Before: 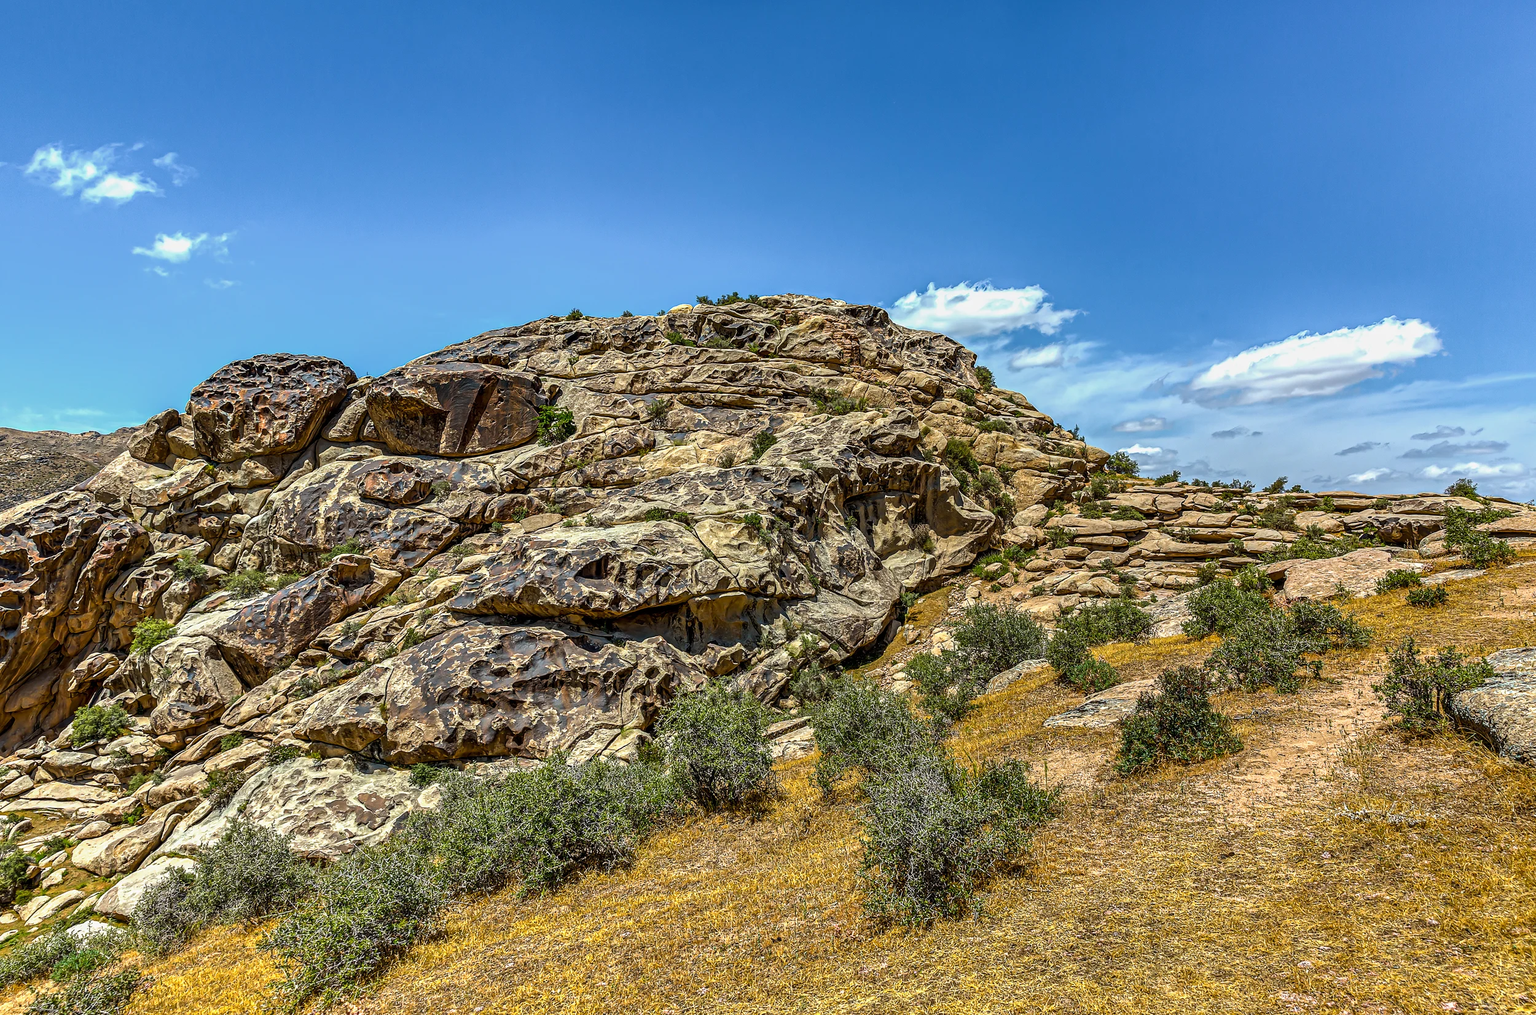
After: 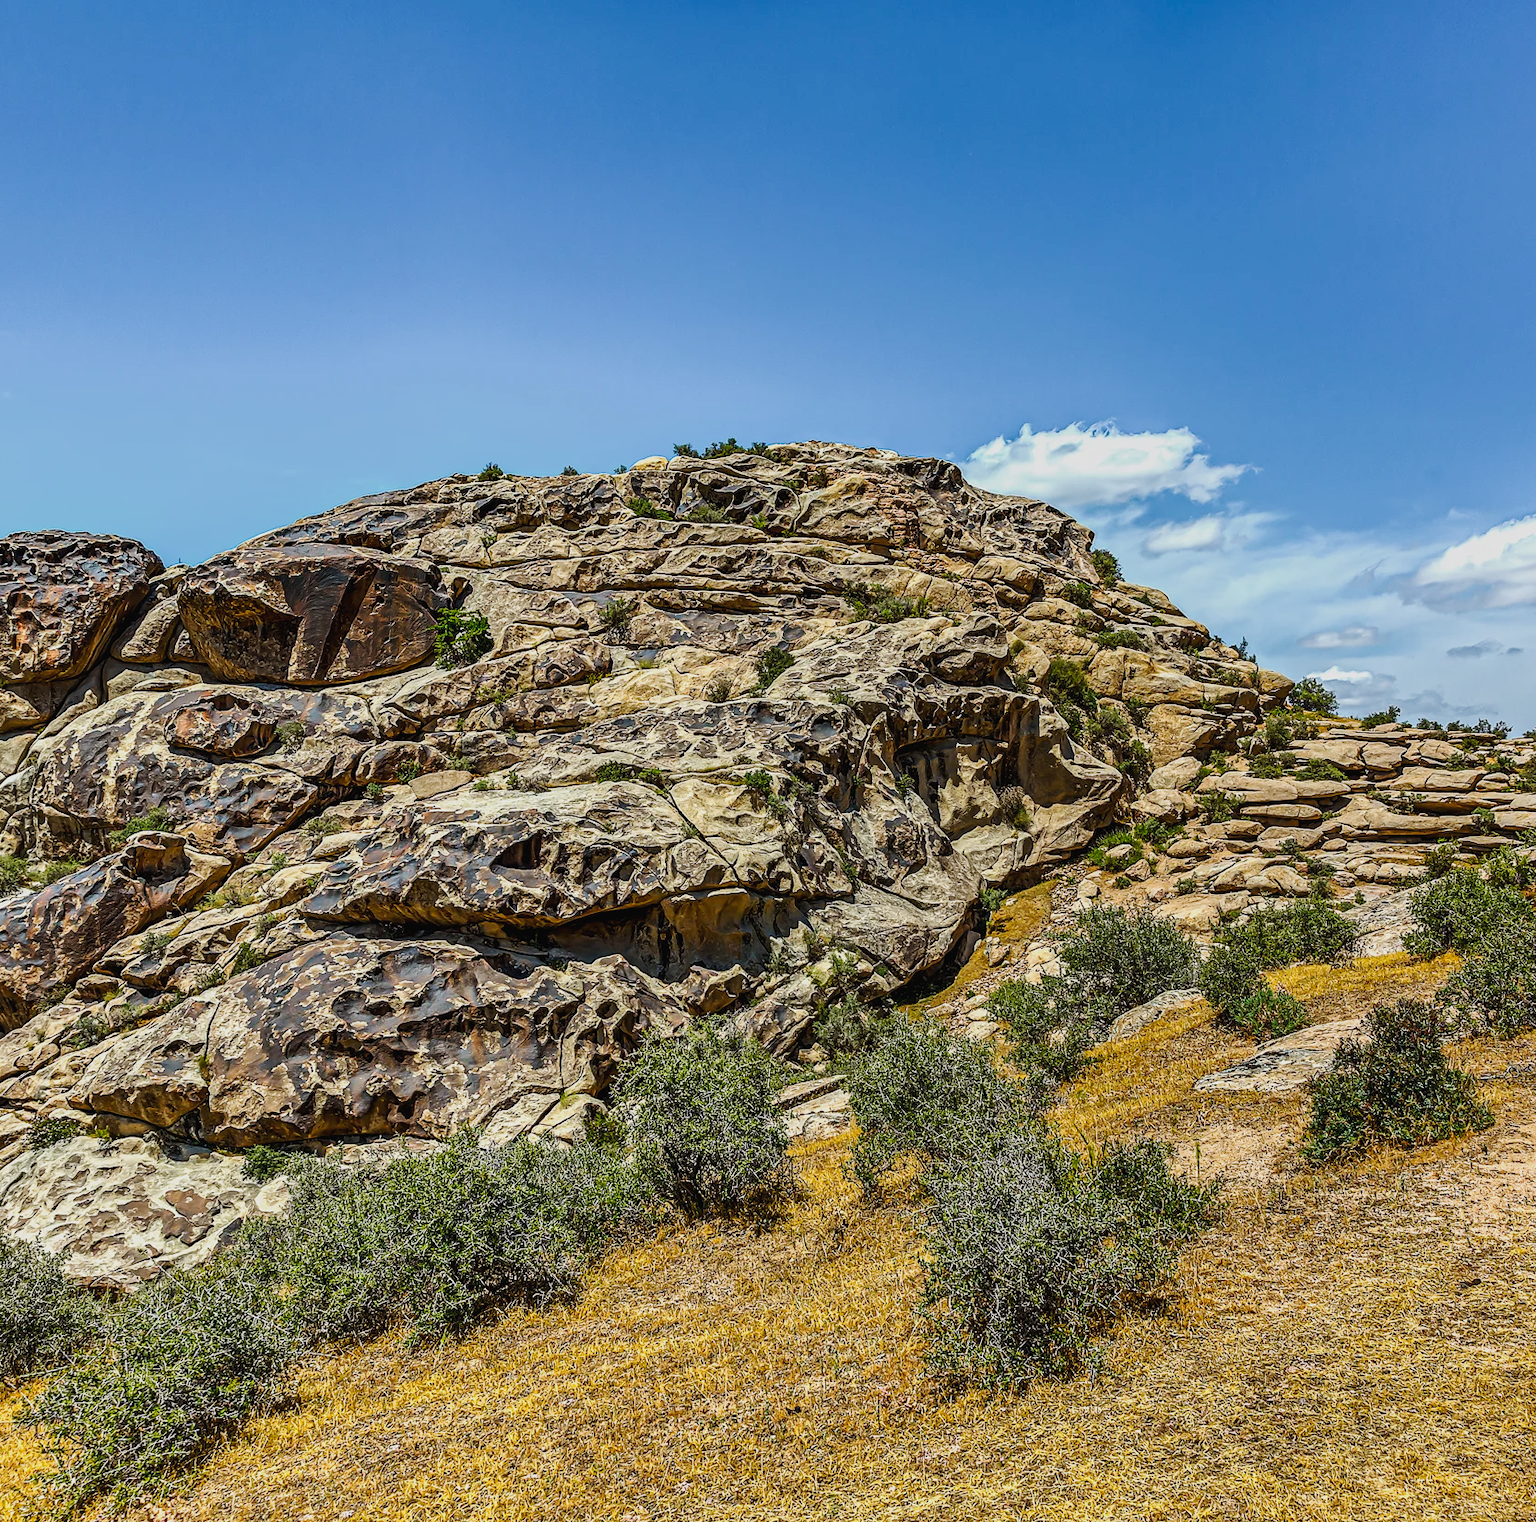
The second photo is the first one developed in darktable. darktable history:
crop and rotate: left 16.175%, right 17.159%
tone curve: curves: ch0 [(0, 0.018) (0.036, 0.038) (0.15, 0.131) (0.27, 0.247) (0.528, 0.554) (0.761, 0.761) (1, 0.919)]; ch1 [(0, 0) (0.179, 0.173) (0.322, 0.32) (0.429, 0.431) (0.502, 0.5) (0.519, 0.522) (0.562, 0.588) (0.625, 0.67) (0.711, 0.745) (1, 1)]; ch2 [(0, 0) (0.29, 0.295) (0.404, 0.436) (0.497, 0.499) (0.521, 0.523) (0.561, 0.605) (0.657, 0.655) (0.712, 0.764) (1, 1)], preserve colors none
